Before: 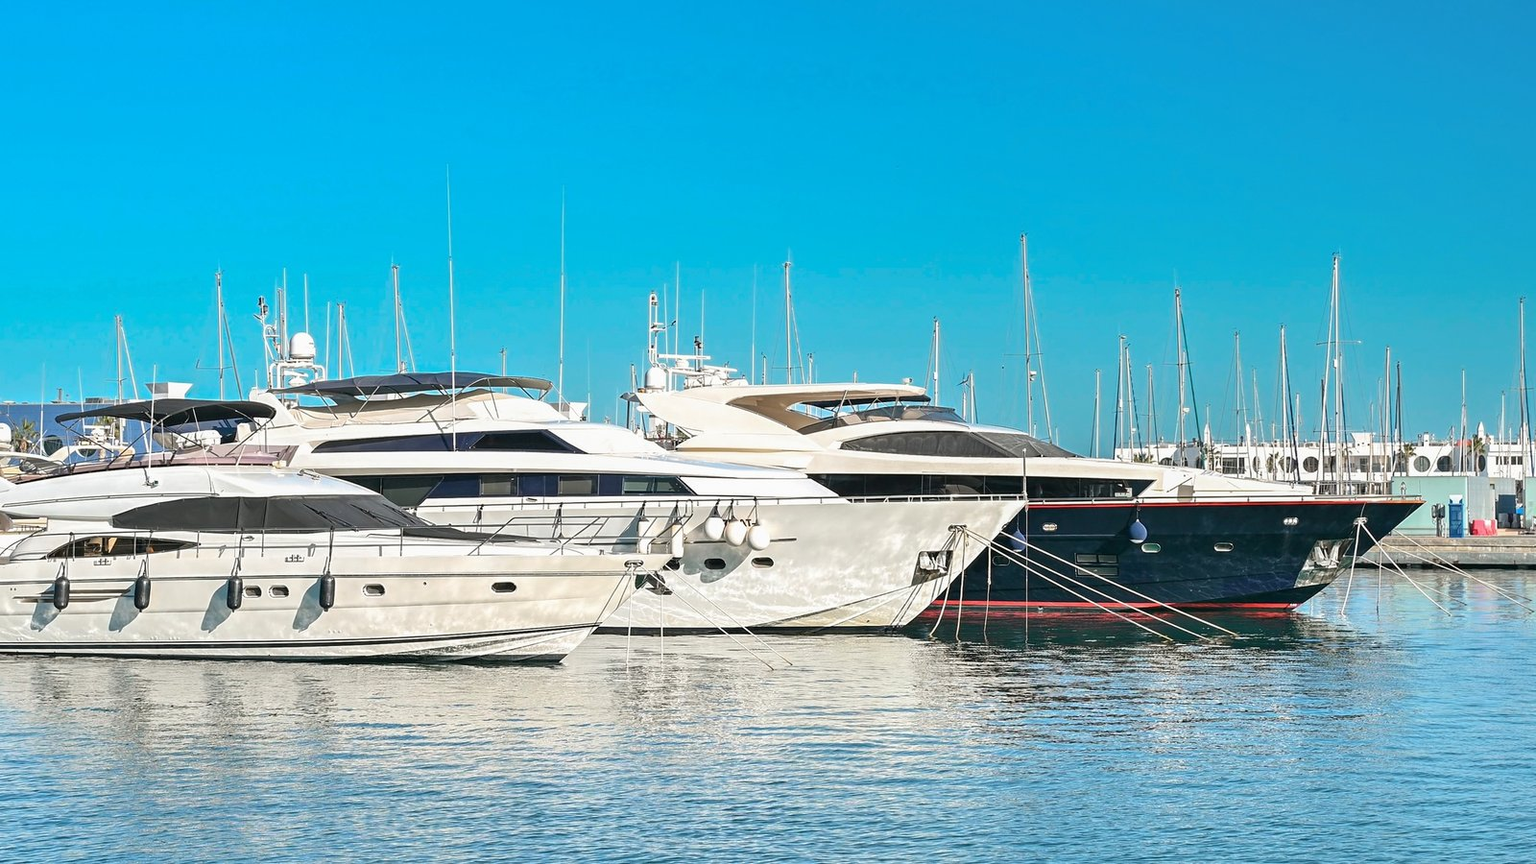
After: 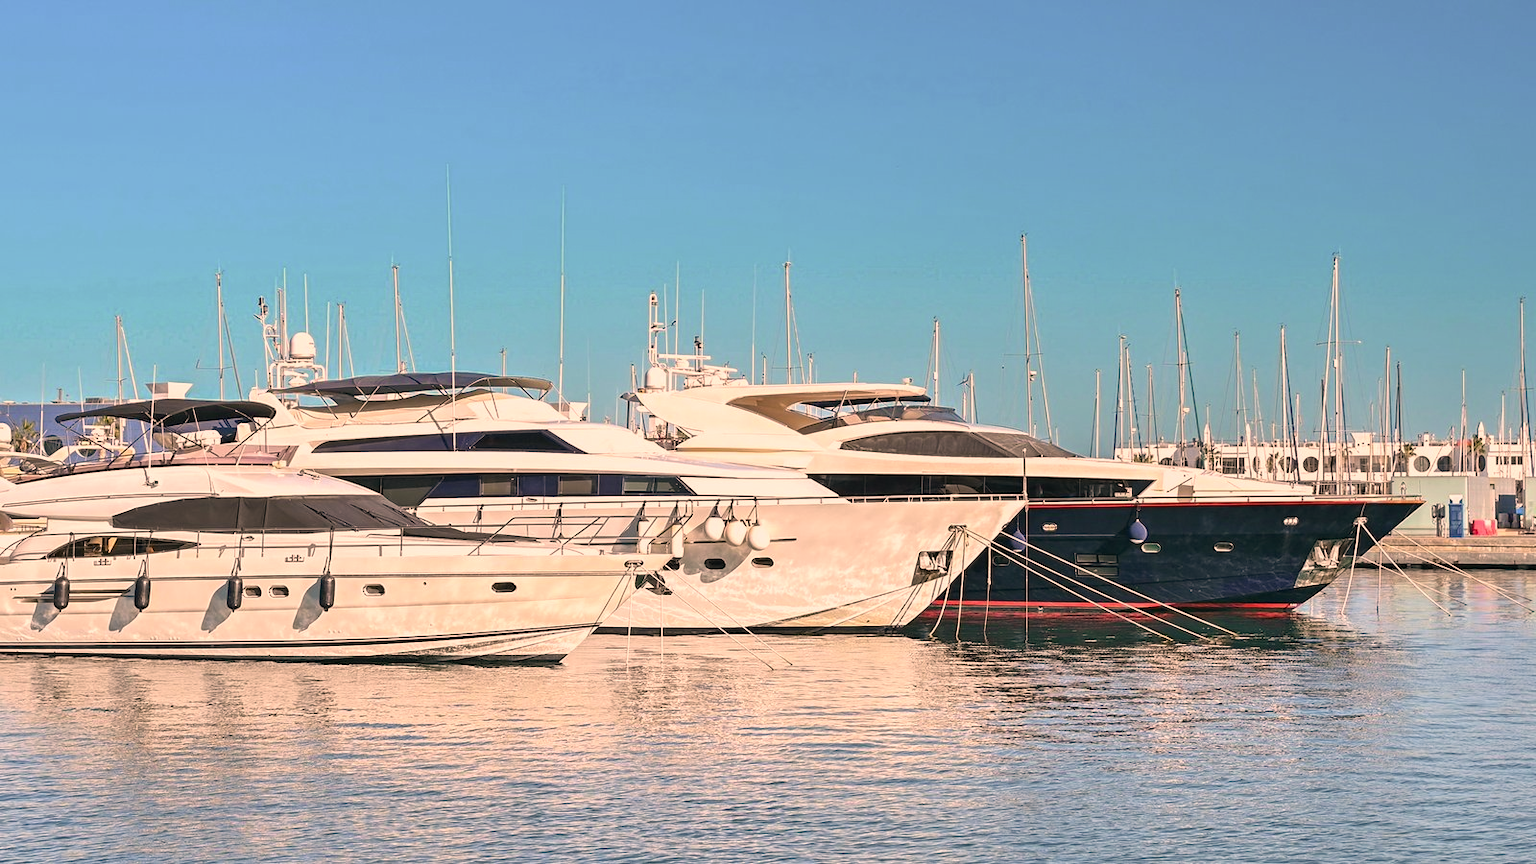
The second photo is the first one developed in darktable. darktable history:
color correction: highlights a* 20.45, highlights b* 19.62
